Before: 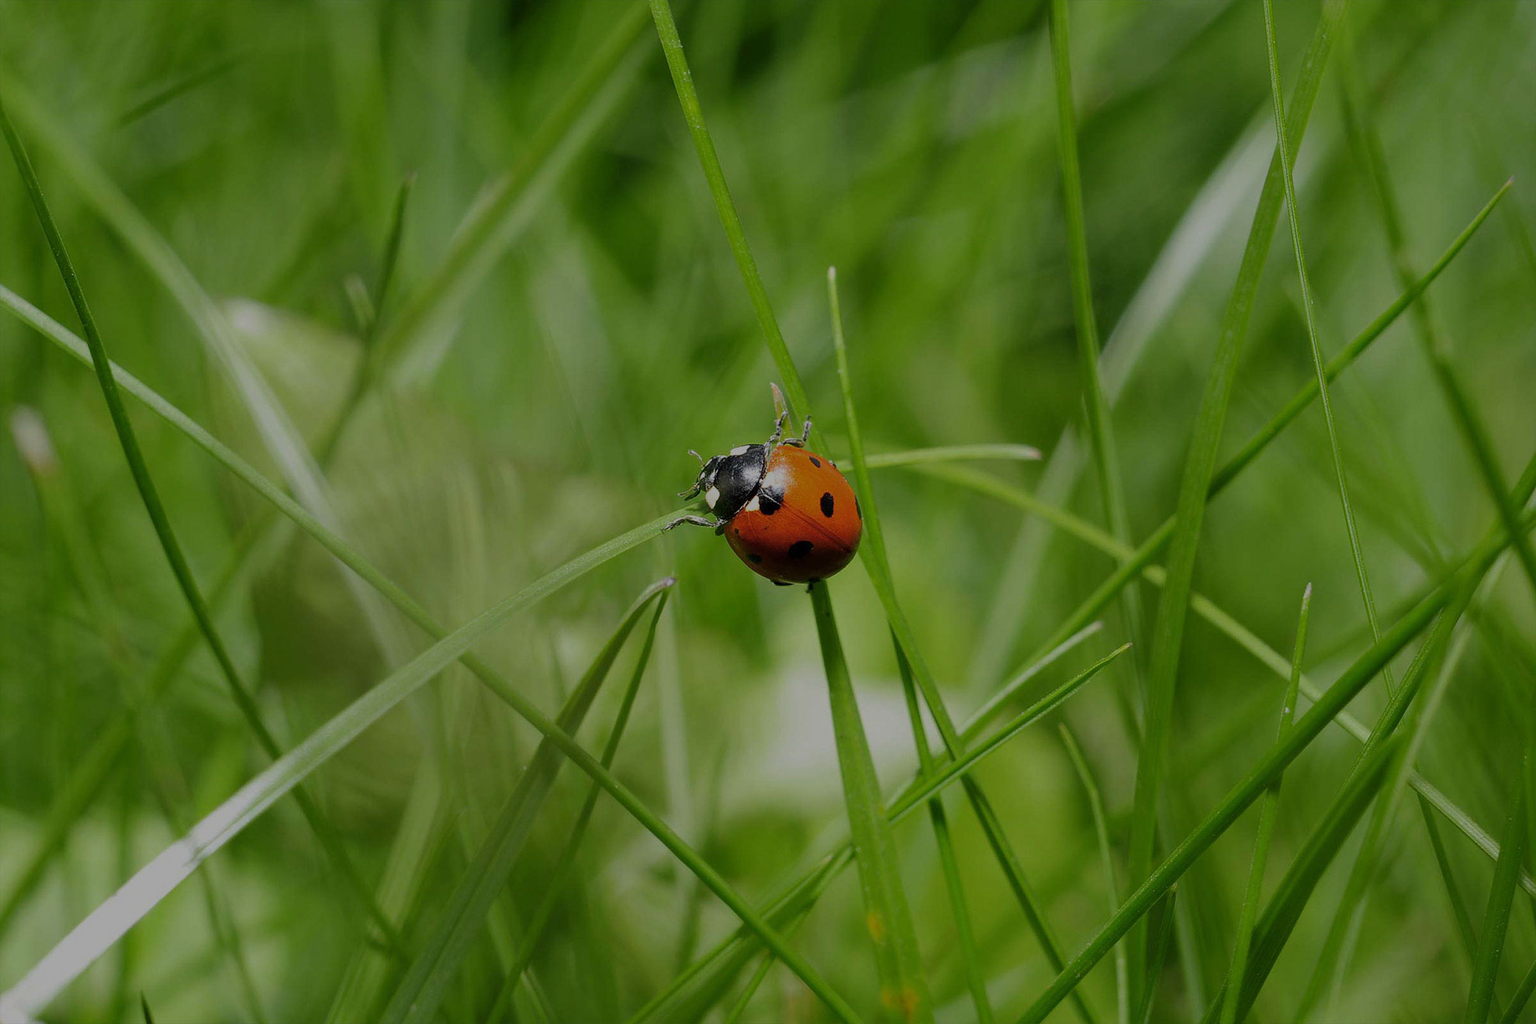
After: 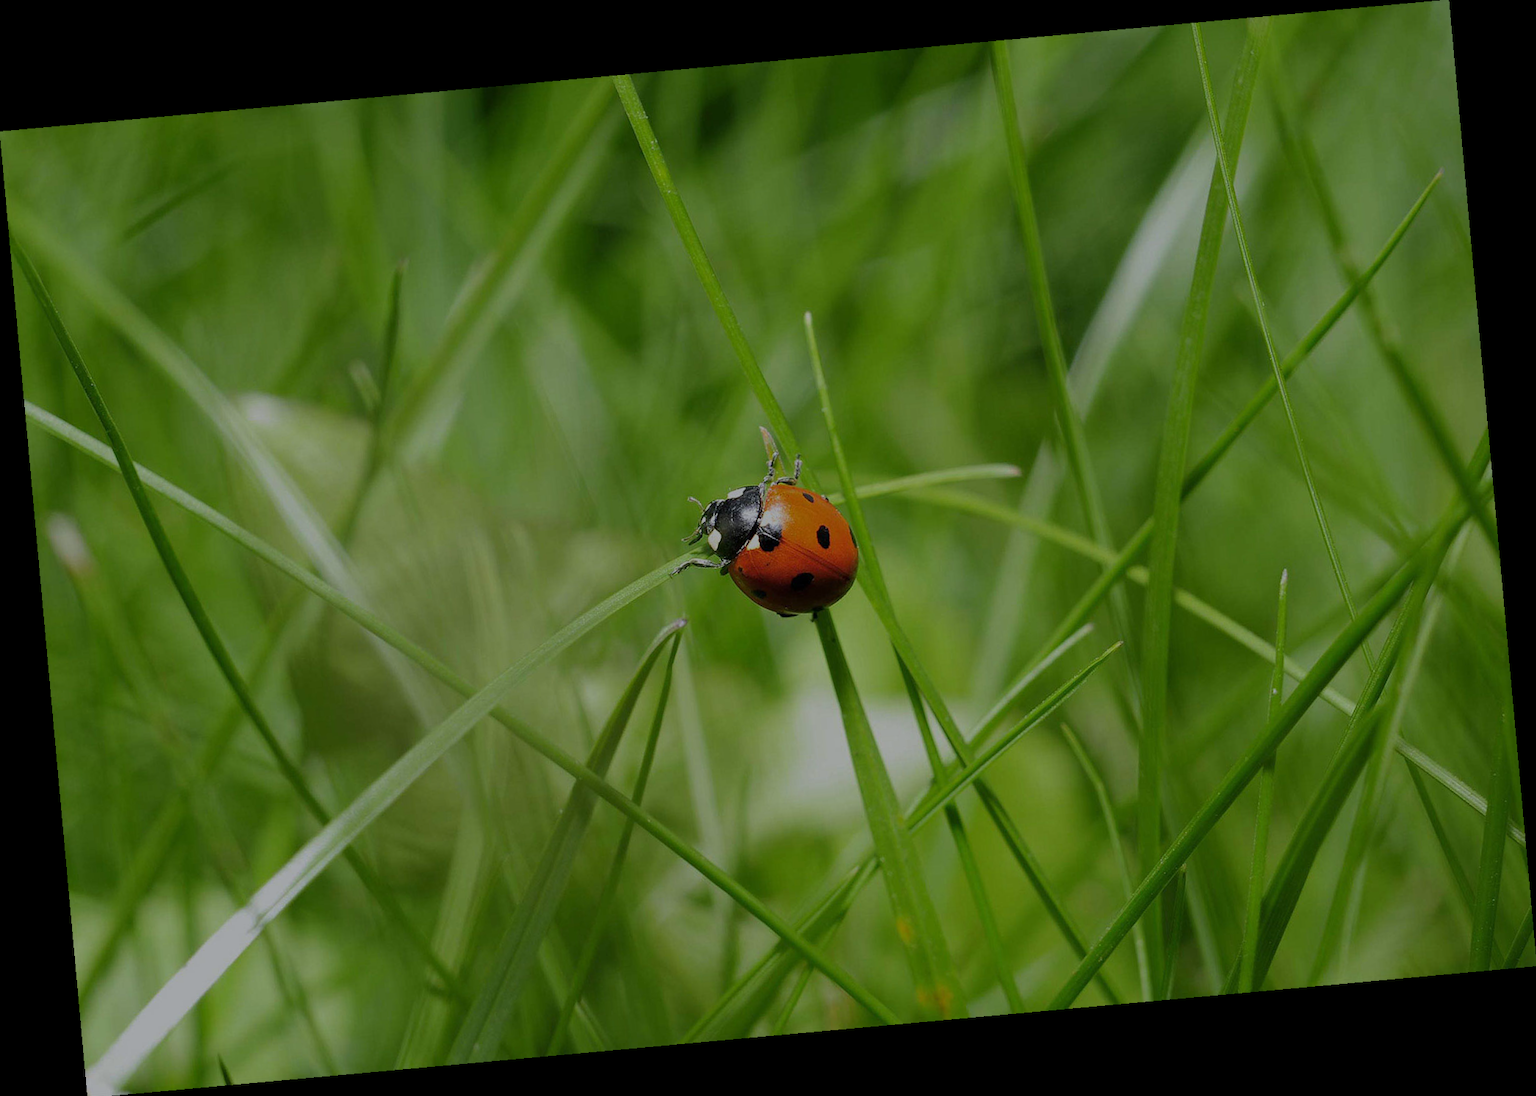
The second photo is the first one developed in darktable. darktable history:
rotate and perspective: rotation -5.2°, automatic cropping off
white balance: red 0.982, blue 1.018
